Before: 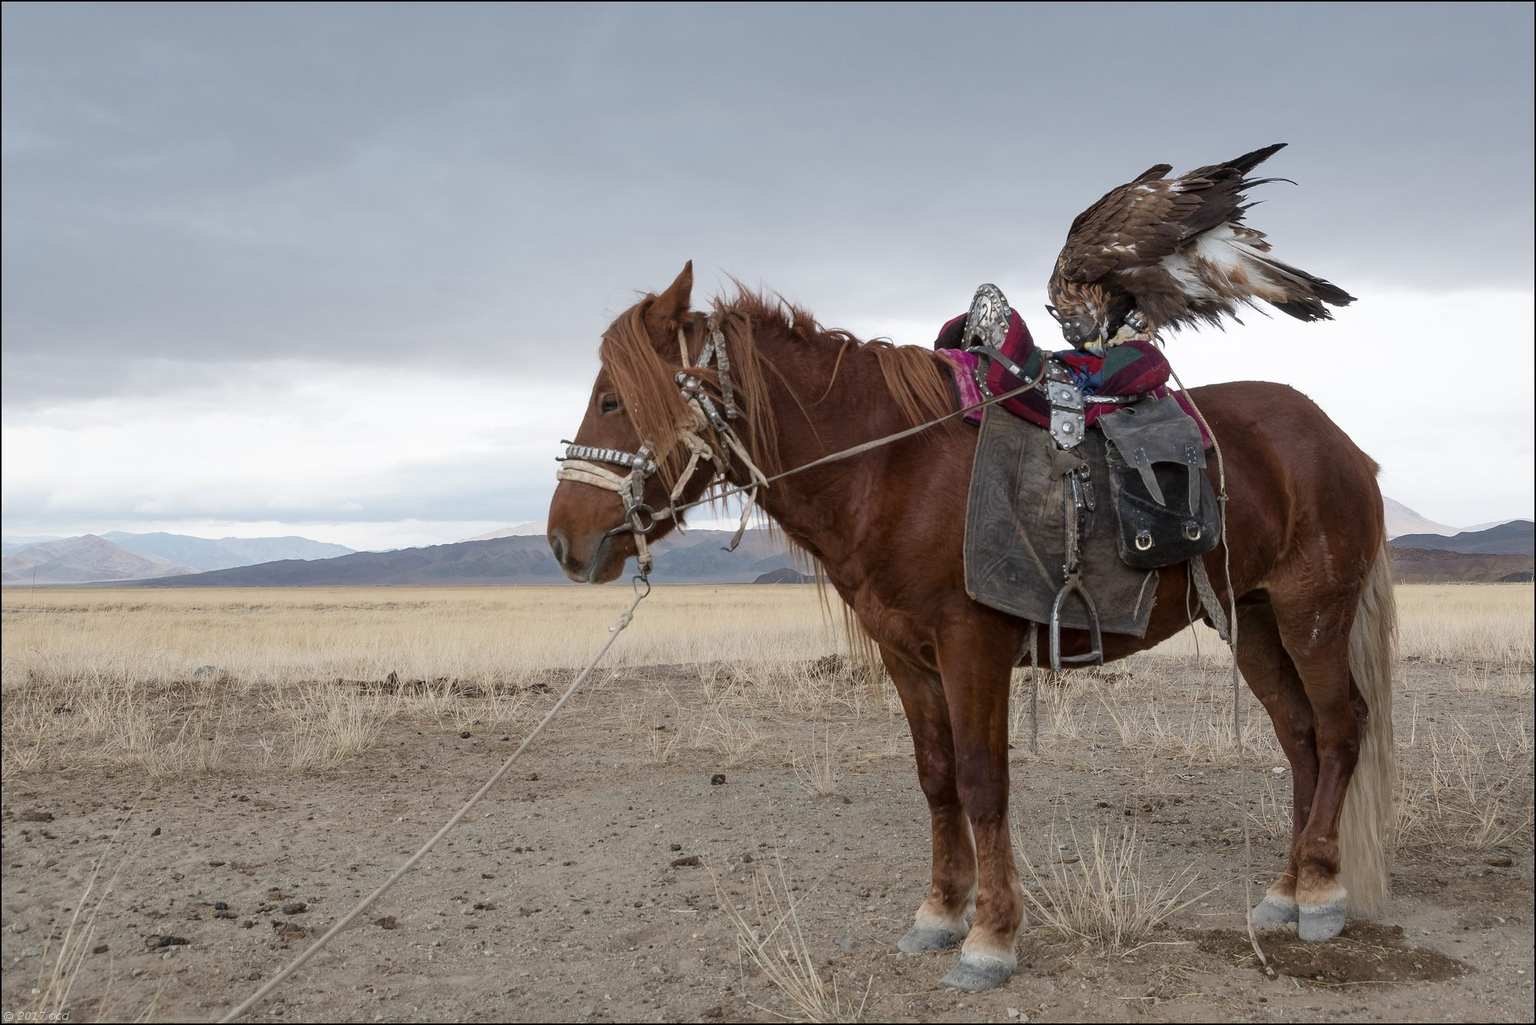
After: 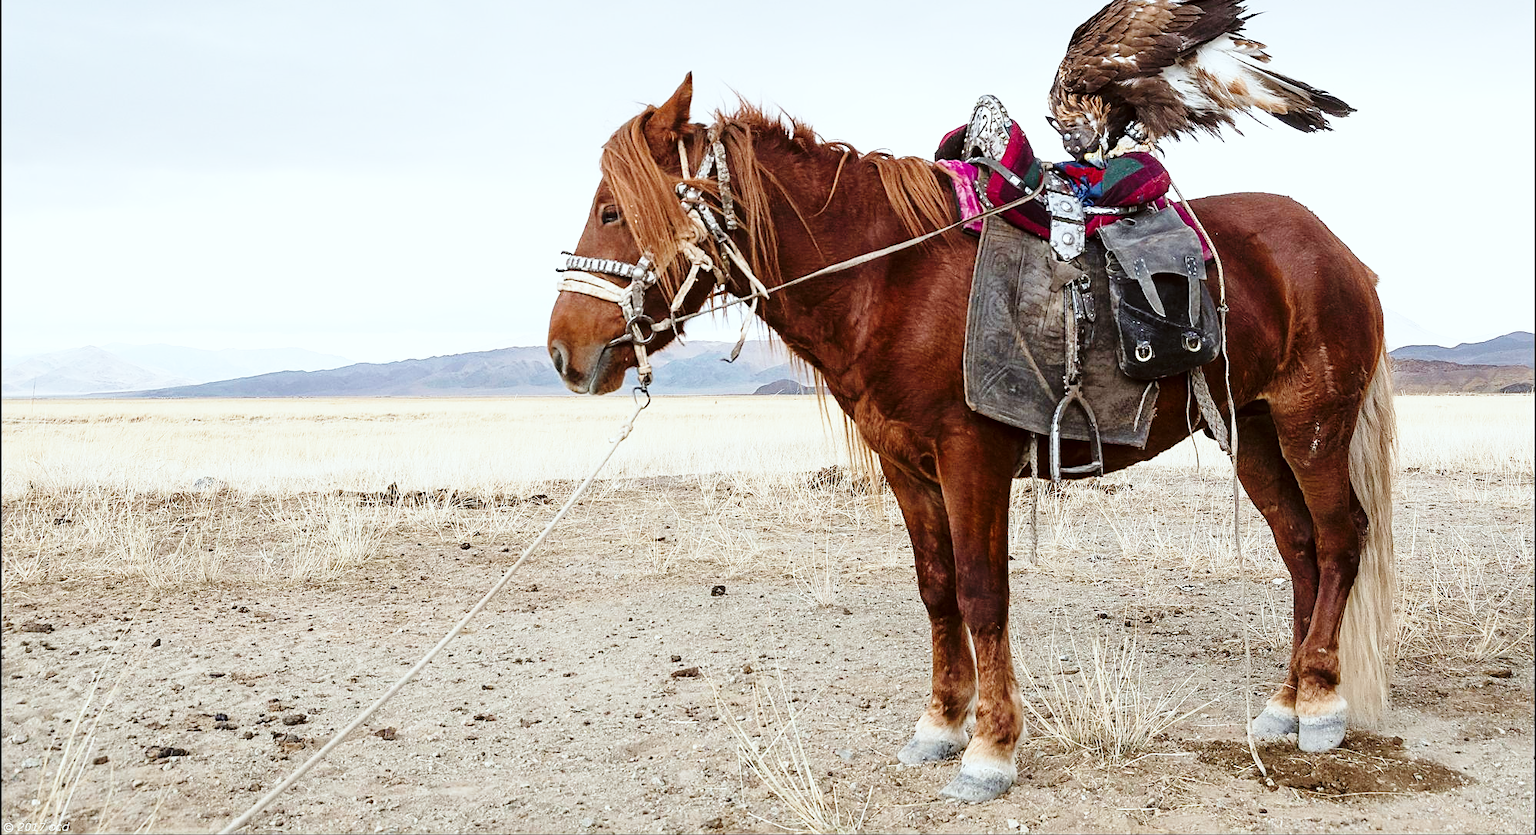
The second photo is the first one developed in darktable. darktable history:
tone curve: curves: ch0 [(0, 0) (0.004, 0.002) (0.02, 0.013) (0.218, 0.218) (0.664, 0.718) (0.832, 0.873) (1, 1)], preserve colors none
color correction: highlights a* -2.76, highlights b* -2.43, shadows a* 2.06, shadows b* 2.77
sharpen: on, module defaults
base curve: curves: ch0 [(0, 0) (0.026, 0.03) (0.109, 0.232) (0.351, 0.748) (0.669, 0.968) (1, 1)], preserve colors none
crop and rotate: top 18.495%
